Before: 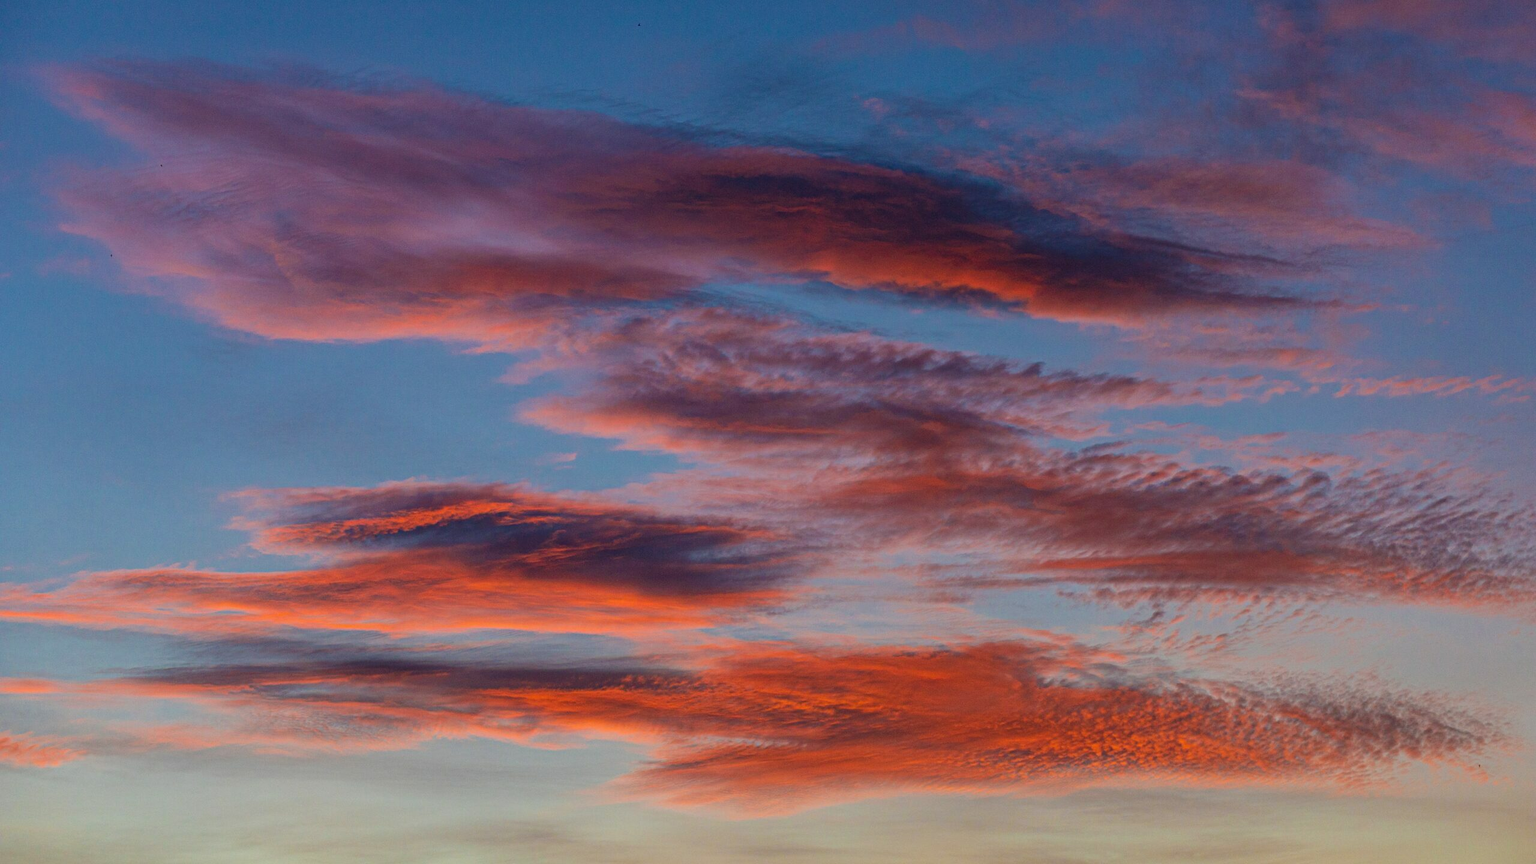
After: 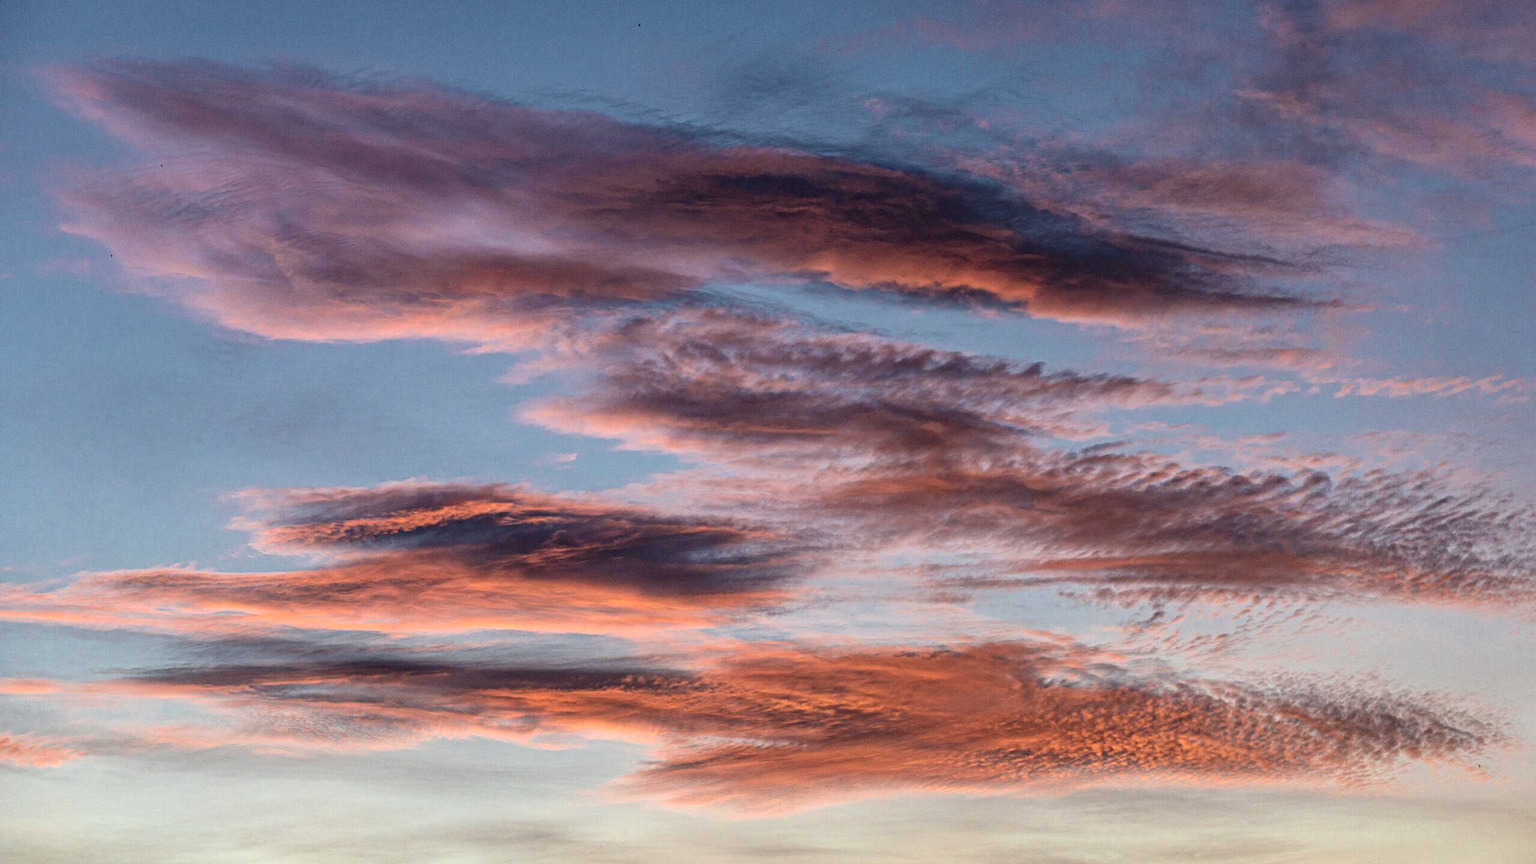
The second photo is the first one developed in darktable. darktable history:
shadows and highlights: shadows 36.51, highlights -26.63, soften with gaussian
contrast brightness saturation: contrast 0.096, saturation -0.35
local contrast: detail 130%
exposure: exposure 0.6 EV, compensate highlight preservation false
